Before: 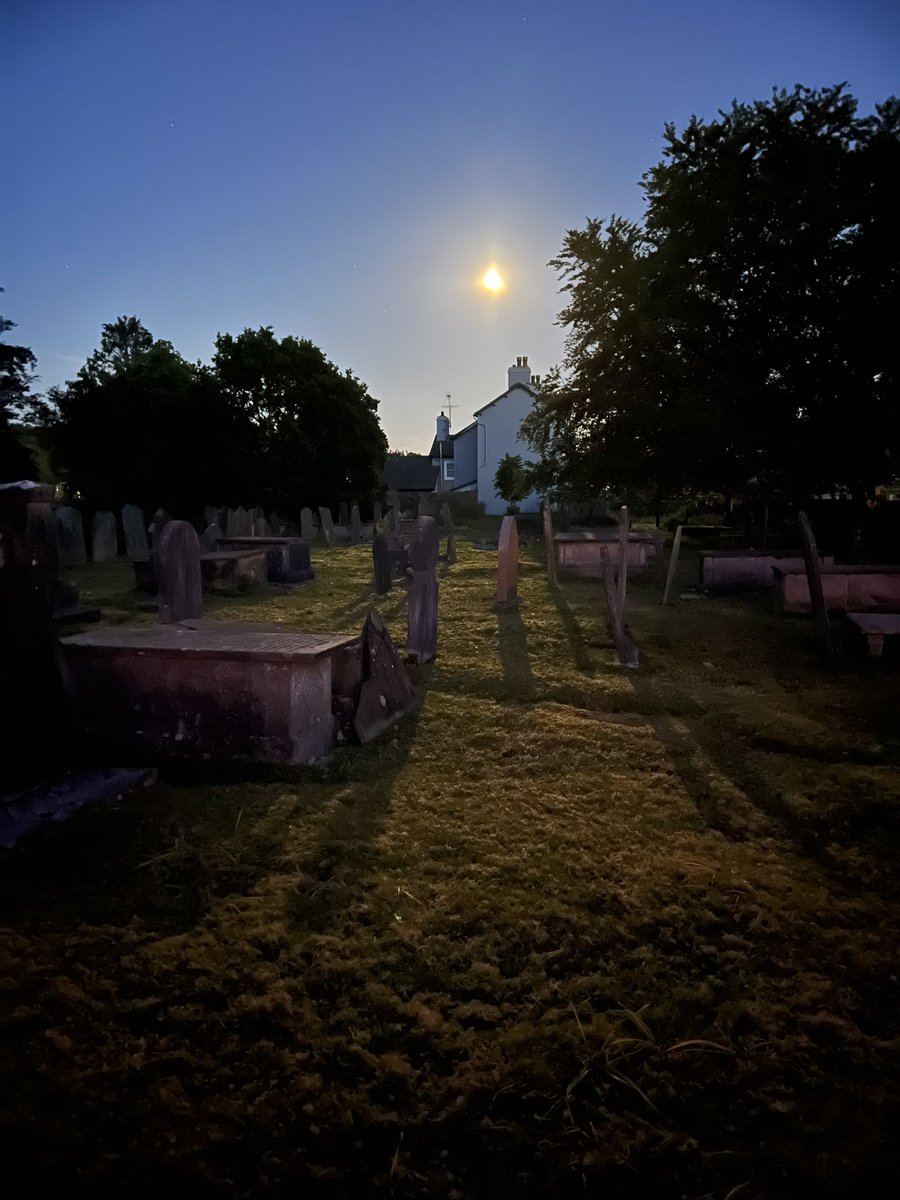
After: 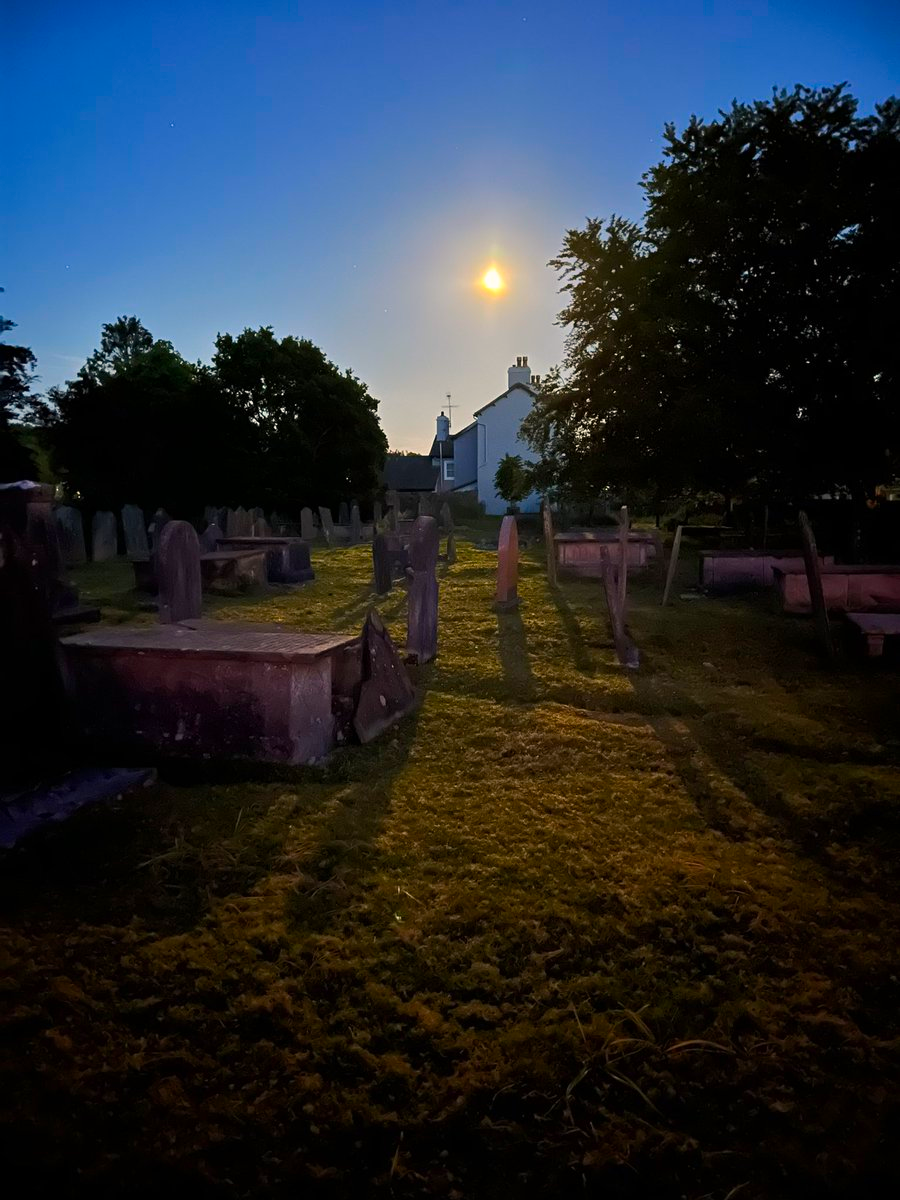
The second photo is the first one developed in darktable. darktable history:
color balance rgb: power › hue 311.23°, highlights gain › chroma 2.051%, highlights gain › hue 73.02°, linear chroma grading › shadows 9.693%, linear chroma grading › highlights 10.388%, linear chroma grading › global chroma 14.49%, linear chroma grading › mid-tones 14.705%, perceptual saturation grading › global saturation 0.269%
